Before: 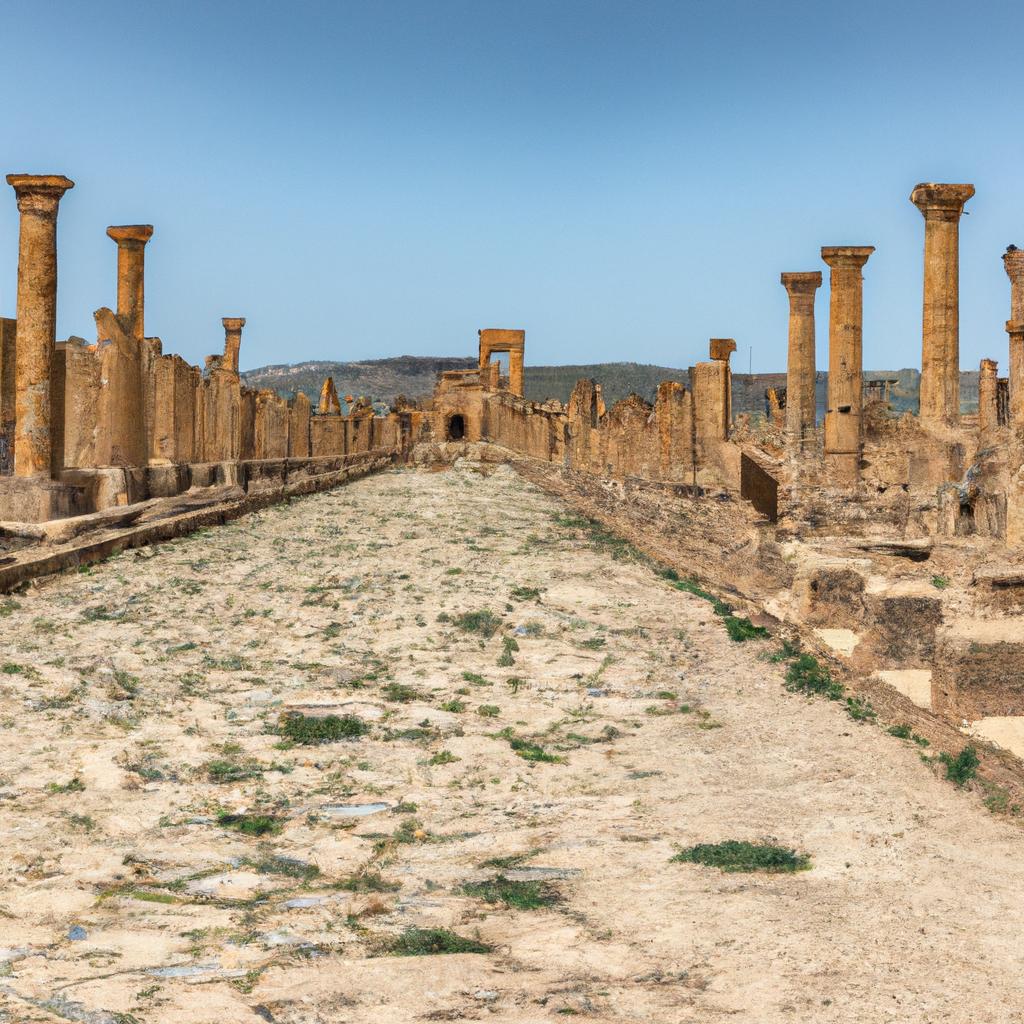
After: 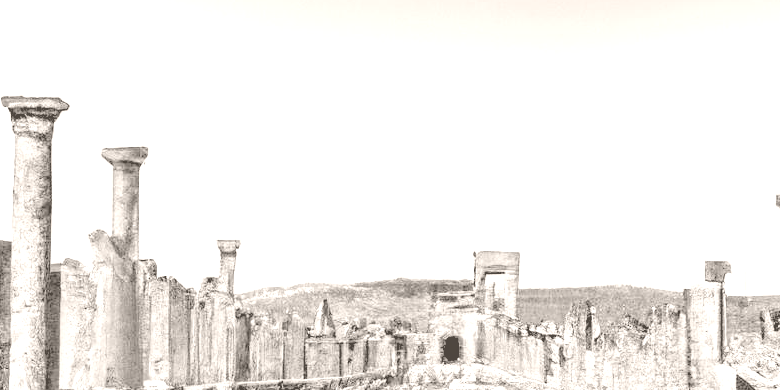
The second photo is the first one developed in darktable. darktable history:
color balance rgb: perceptual saturation grading › global saturation 25%, perceptual brilliance grading › mid-tones 10%, perceptual brilliance grading › shadows 15%, global vibrance 20%
crop: left 0.579%, top 7.627%, right 23.167%, bottom 54.275%
colorize: hue 34.49°, saturation 35.33%, source mix 100%, lightness 55%, version 1
local contrast: highlights 100%, shadows 100%, detail 120%, midtone range 0.2
rgb levels: levels [[0.029, 0.461, 0.922], [0, 0.5, 1], [0, 0.5, 1]]
